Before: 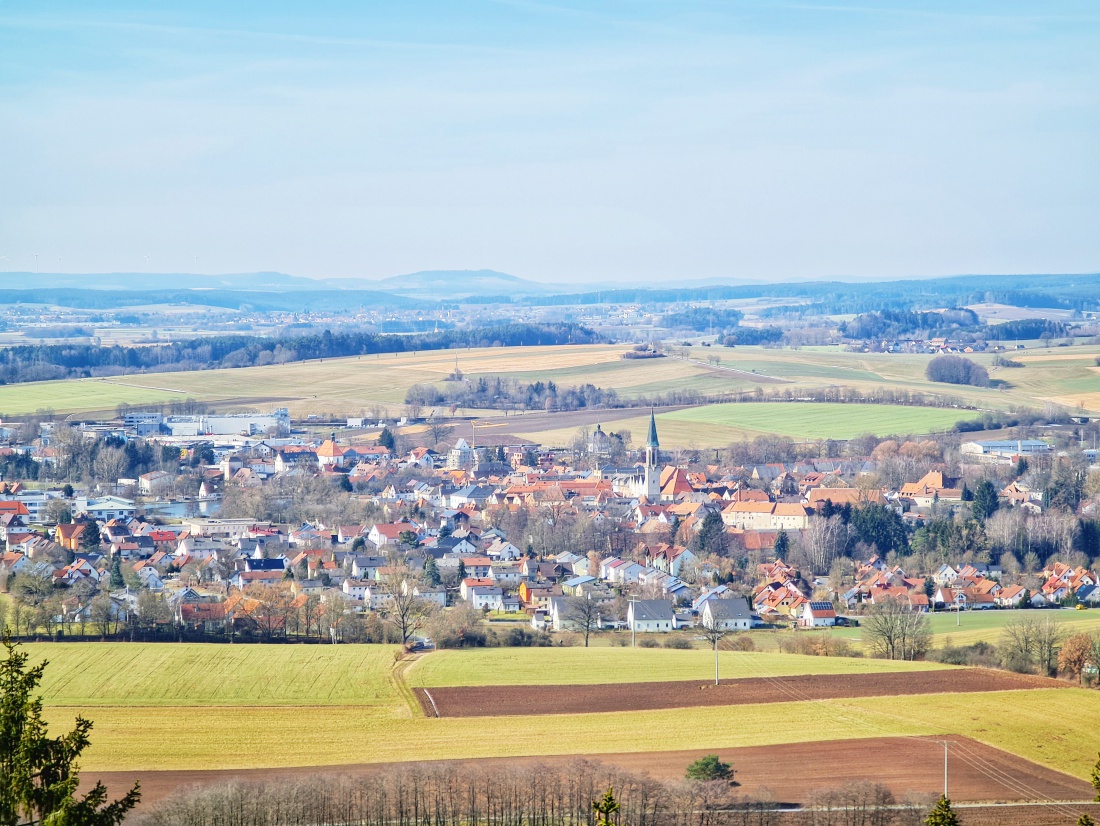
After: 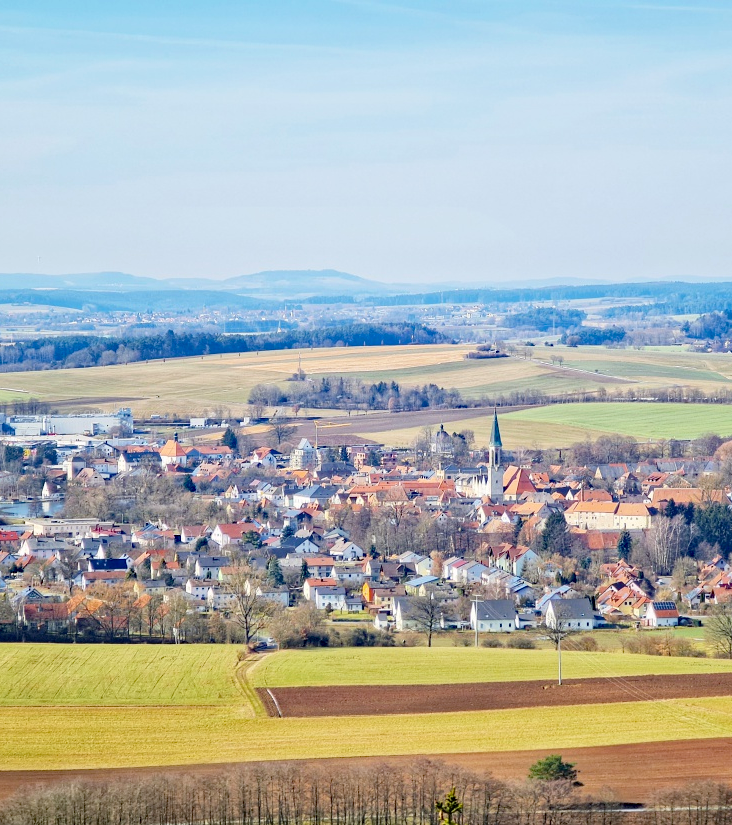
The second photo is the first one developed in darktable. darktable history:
exposure: exposure -0.041 EV, compensate highlight preservation false
contrast equalizer: octaves 7, y [[0.5 ×6], [0.5 ×6], [0.5, 0.5, 0.501, 0.545, 0.707, 0.863], [0 ×6], [0 ×6]], mix 0.167
haze removal: strength 0.397, distance 0.221, compatibility mode true, adaptive false
crop and rotate: left 14.285%, right 19.09%
